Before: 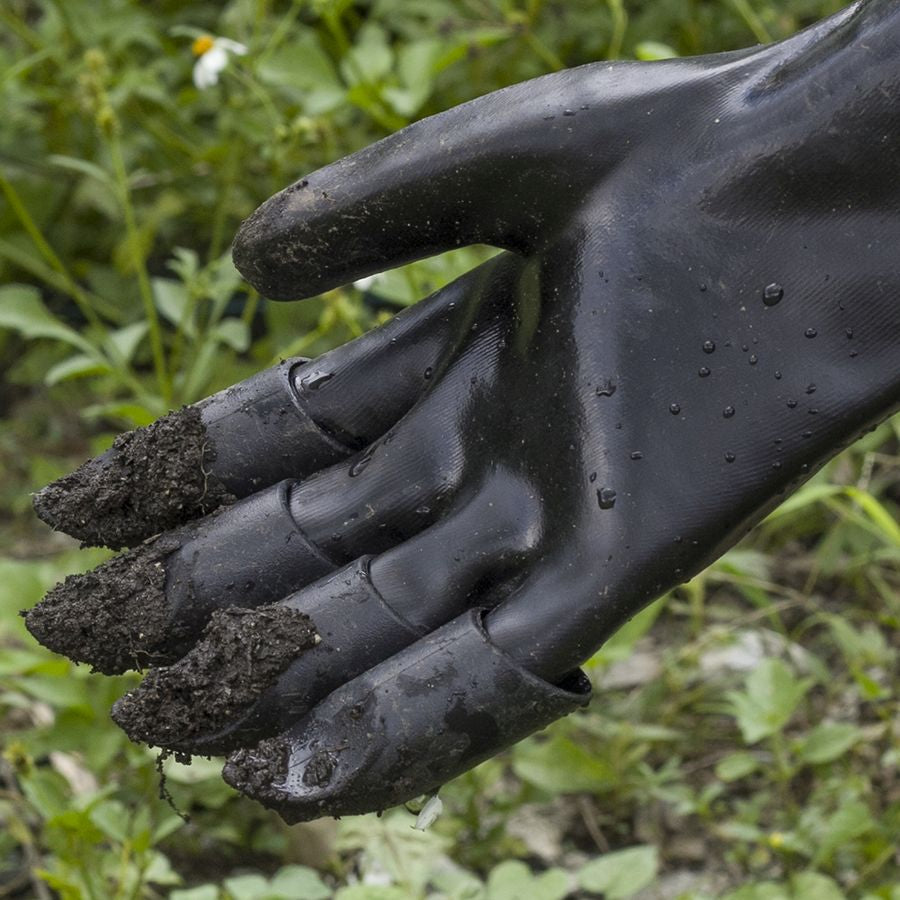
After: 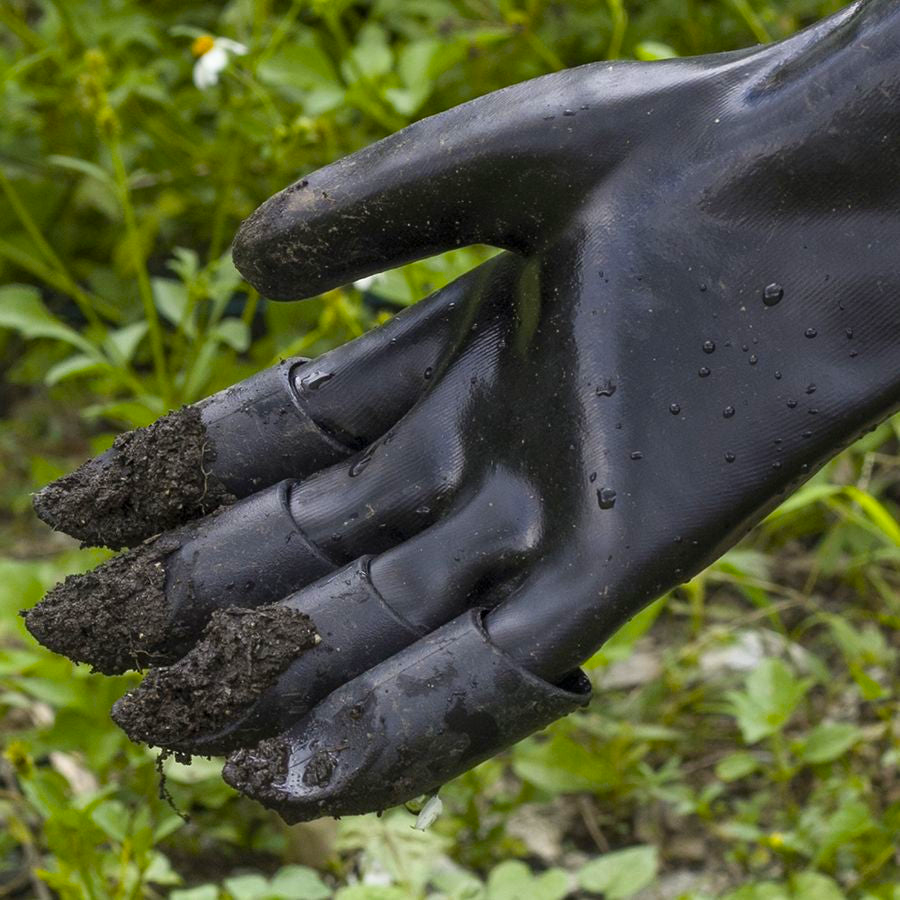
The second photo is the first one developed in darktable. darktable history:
color balance rgb: perceptual saturation grading › global saturation 30%, global vibrance 20%
shadows and highlights: shadows 0, highlights 40
